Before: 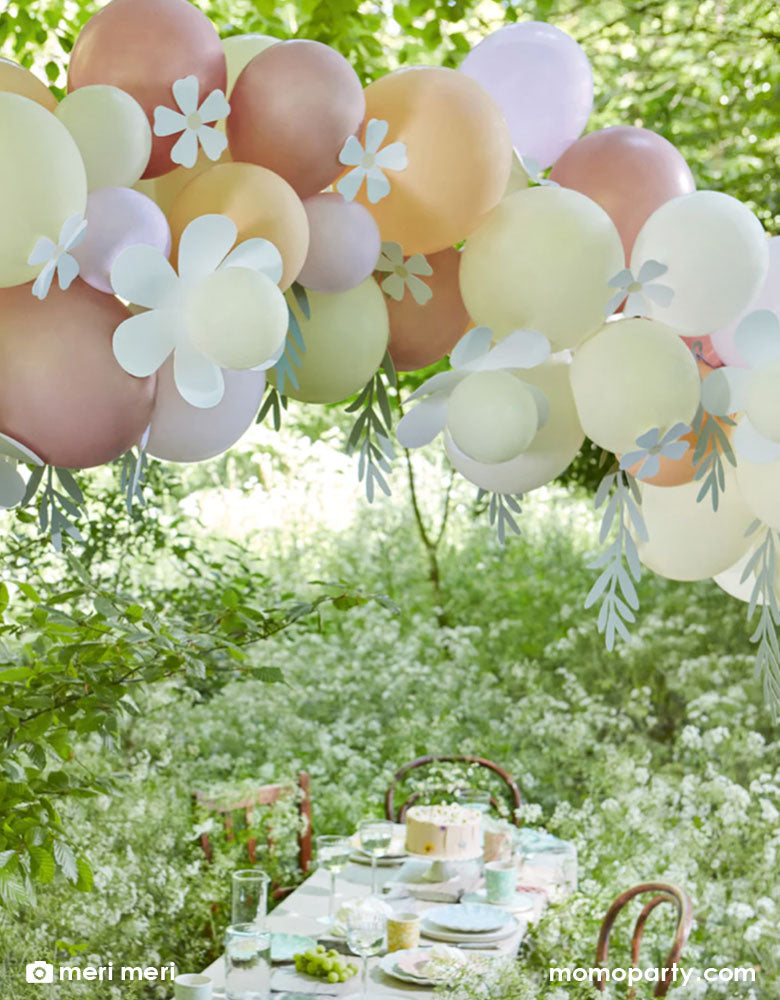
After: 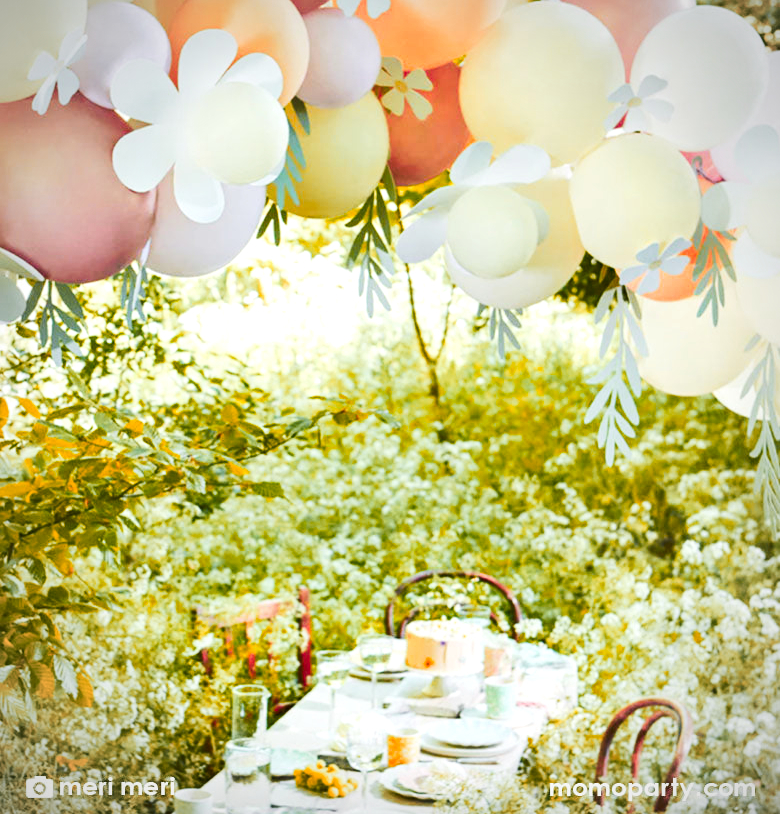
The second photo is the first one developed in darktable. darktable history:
color zones: curves: ch1 [(0.24, 0.629) (0.75, 0.5)]; ch2 [(0.255, 0.454) (0.745, 0.491)], mix 102.12%
tone curve: curves: ch0 [(0, 0) (0.003, 0.01) (0.011, 0.015) (0.025, 0.023) (0.044, 0.038) (0.069, 0.058) (0.1, 0.093) (0.136, 0.134) (0.177, 0.176) (0.224, 0.221) (0.277, 0.282) (0.335, 0.36) (0.399, 0.438) (0.468, 0.54) (0.543, 0.632) (0.623, 0.724) (0.709, 0.814) (0.801, 0.885) (0.898, 0.947) (1, 1)], preserve colors none
crop and rotate: top 18.507%
vignetting: fall-off radius 60.92%
tone equalizer: -8 EV -0.417 EV, -7 EV -0.389 EV, -6 EV -0.333 EV, -5 EV -0.222 EV, -3 EV 0.222 EV, -2 EV 0.333 EV, -1 EV 0.389 EV, +0 EV 0.417 EV, edges refinement/feathering 500, mask exposure compensation -1.57 EV, preserve details no
